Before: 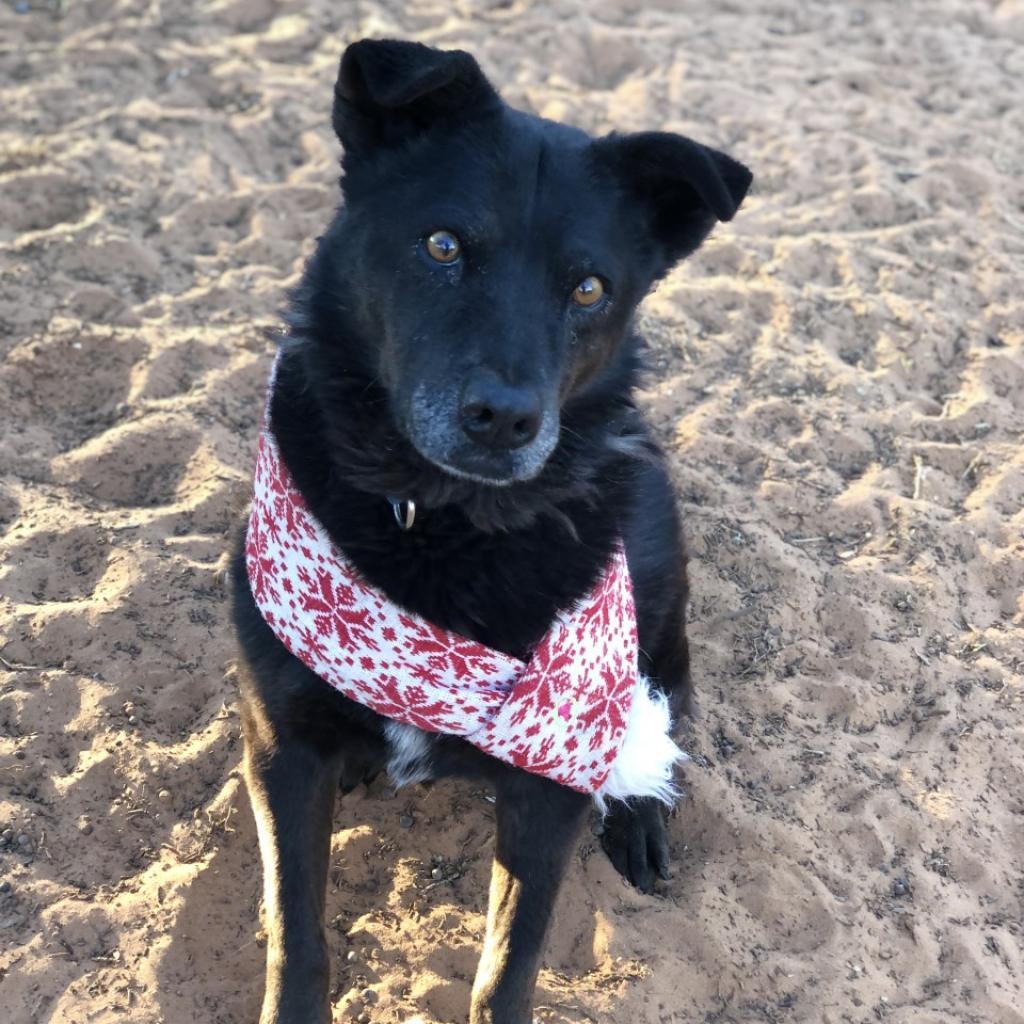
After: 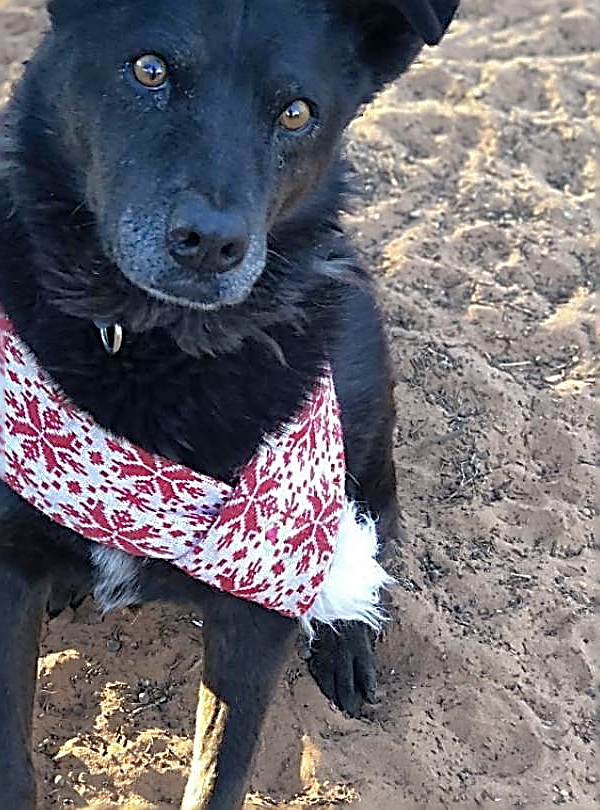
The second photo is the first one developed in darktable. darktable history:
shadows and highlights: on, module defaults
sharpen: amount 1.986
crop and rotate: left 28.645%, top 17.247%, right 12.696%, bottom 3.648%
